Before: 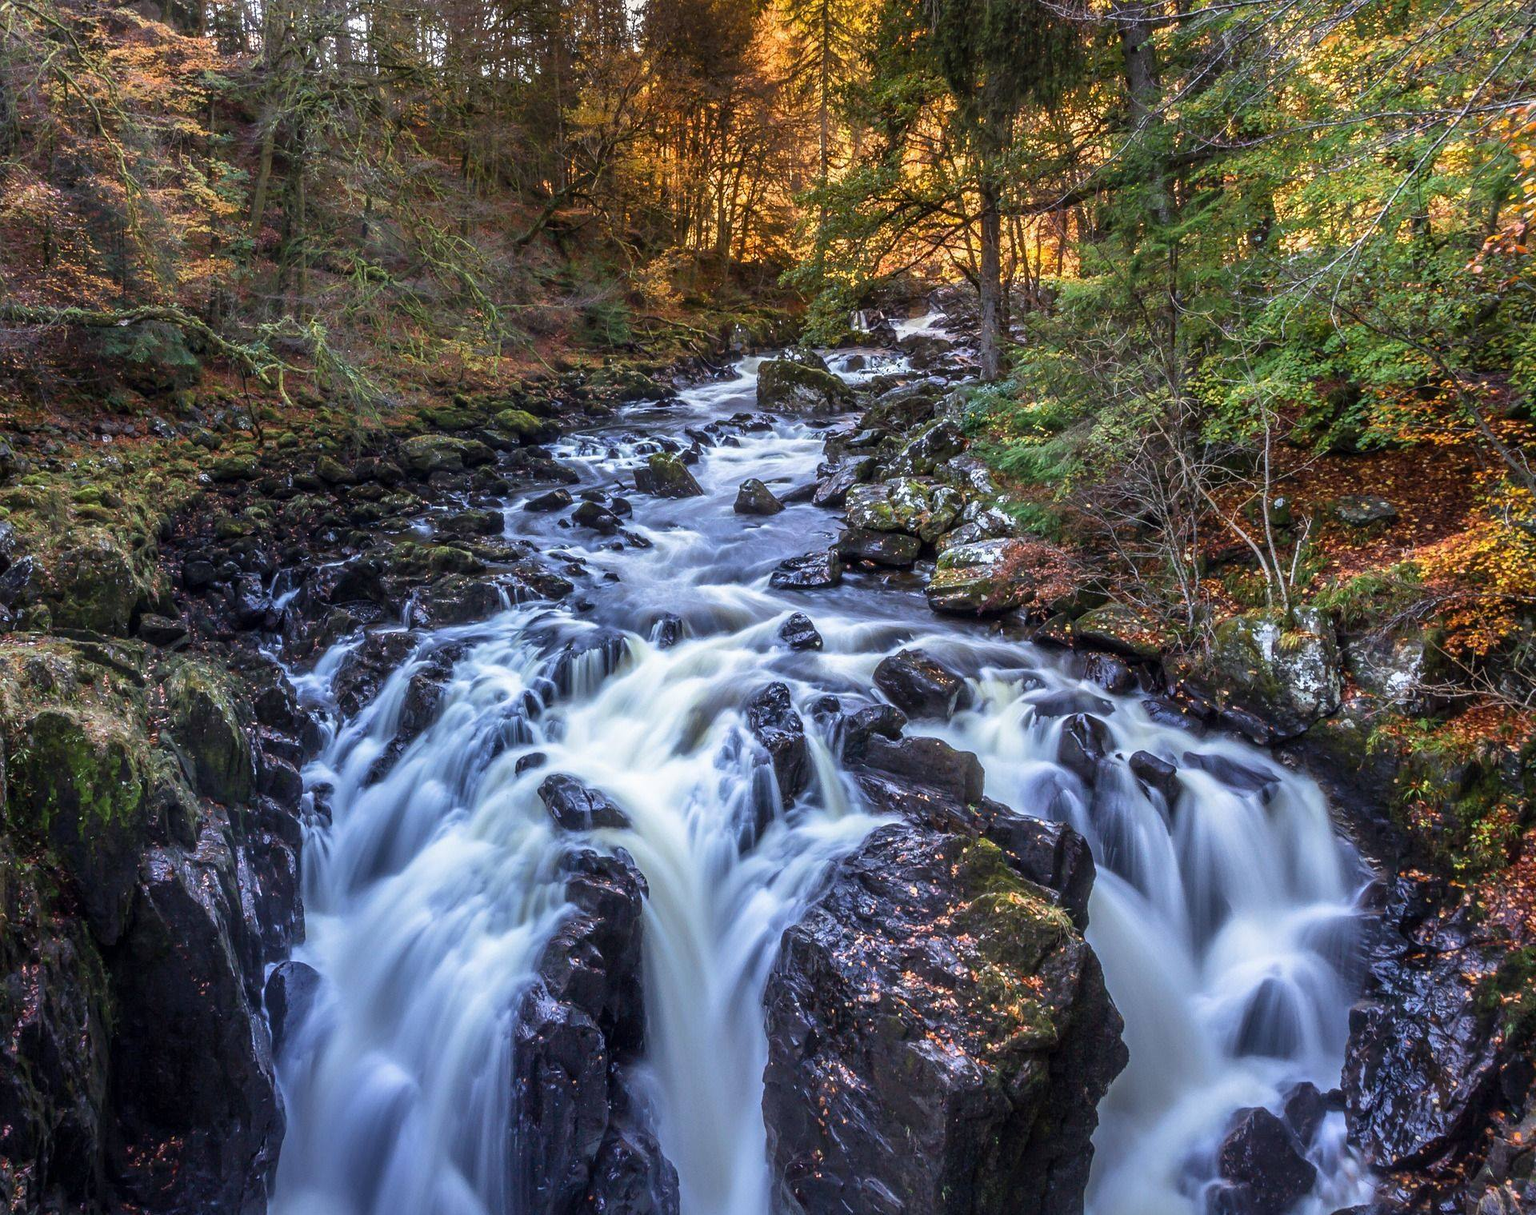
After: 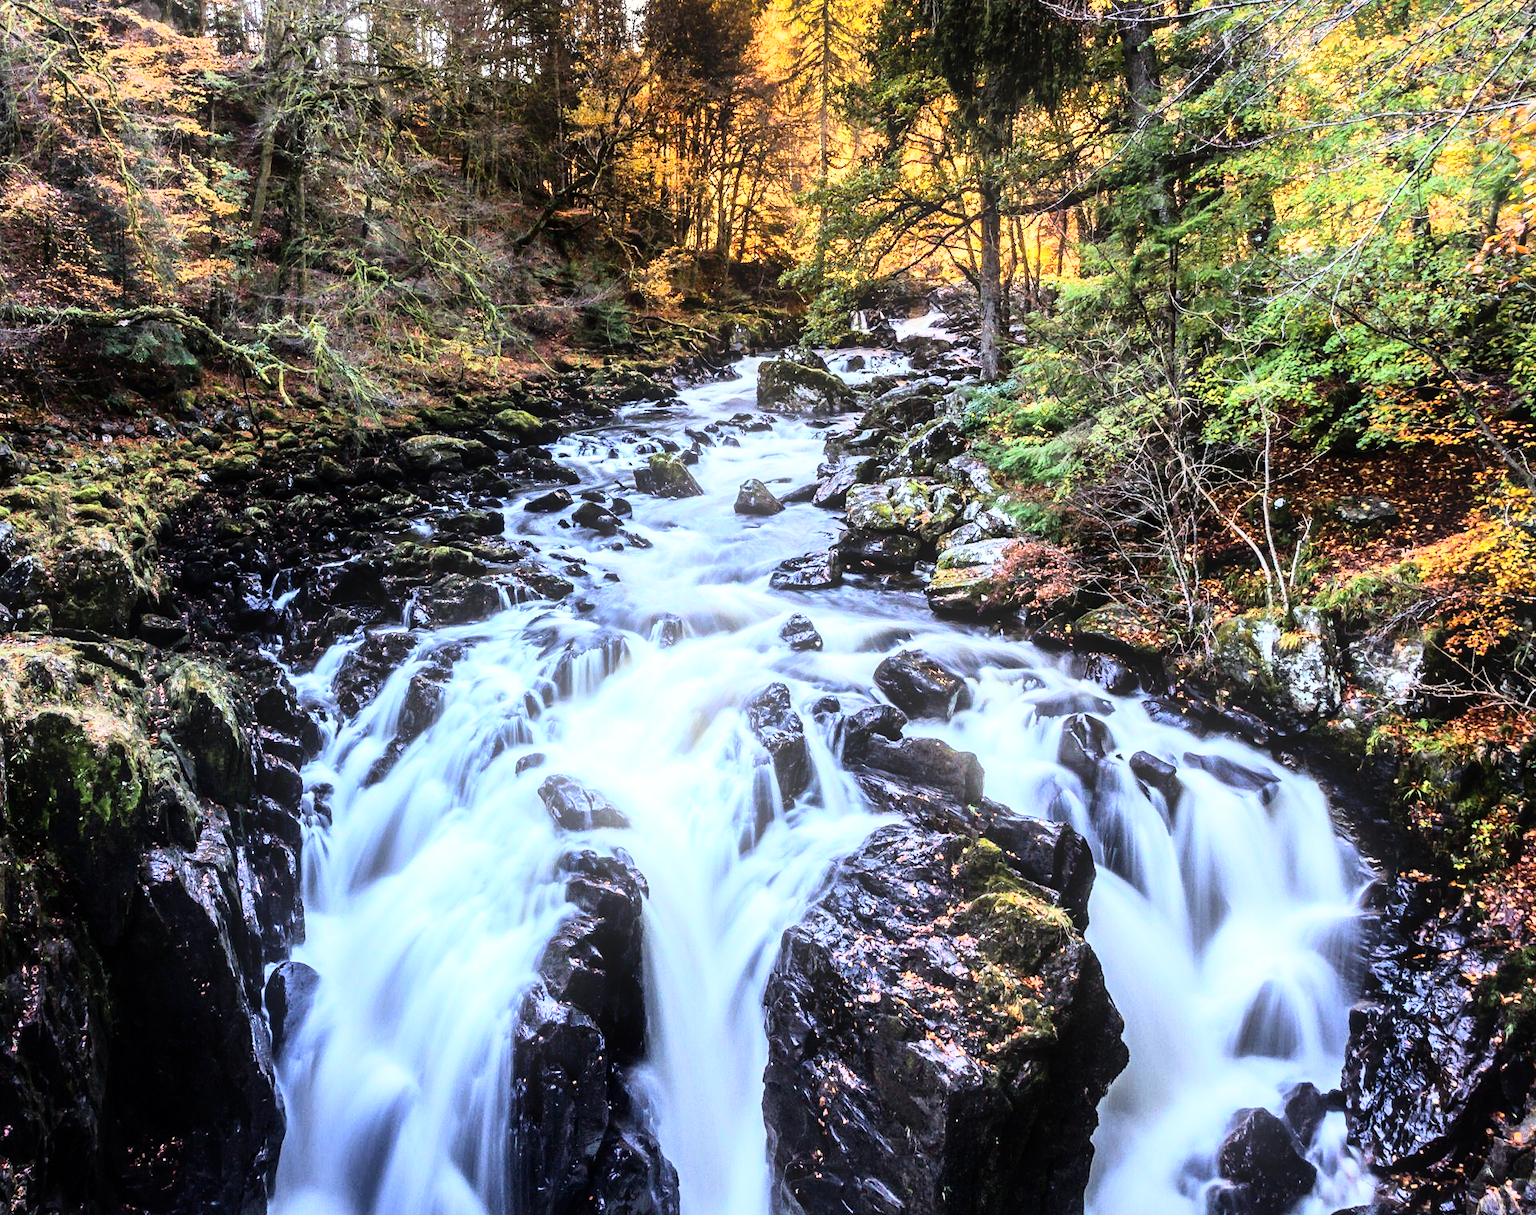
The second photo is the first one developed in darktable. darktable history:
rgb curve: curves: ch0 [(0, 0) (0.21, 0.15) (0.24, 0.21) (0.5, 0.75) (0.75, 0.96) (0.89, 0.99) (1, 1)]; ch1 [(0, 0.02) (0.21, 0.13) (0.25, 0.2) (0.5, 0.67) (0.75, 0.9) (0.89, 0.97) (1, 1)]; ch2 [(0, 0.02) (0.21, 0.13) (0.25, 0.2) (0.5, 0.67) (0.75, 0.9) (0.89, 0.97) (1, 1)], compensate middle gray true
bloom: size 13.65%, threshold 98.39%, strength 4.82%
